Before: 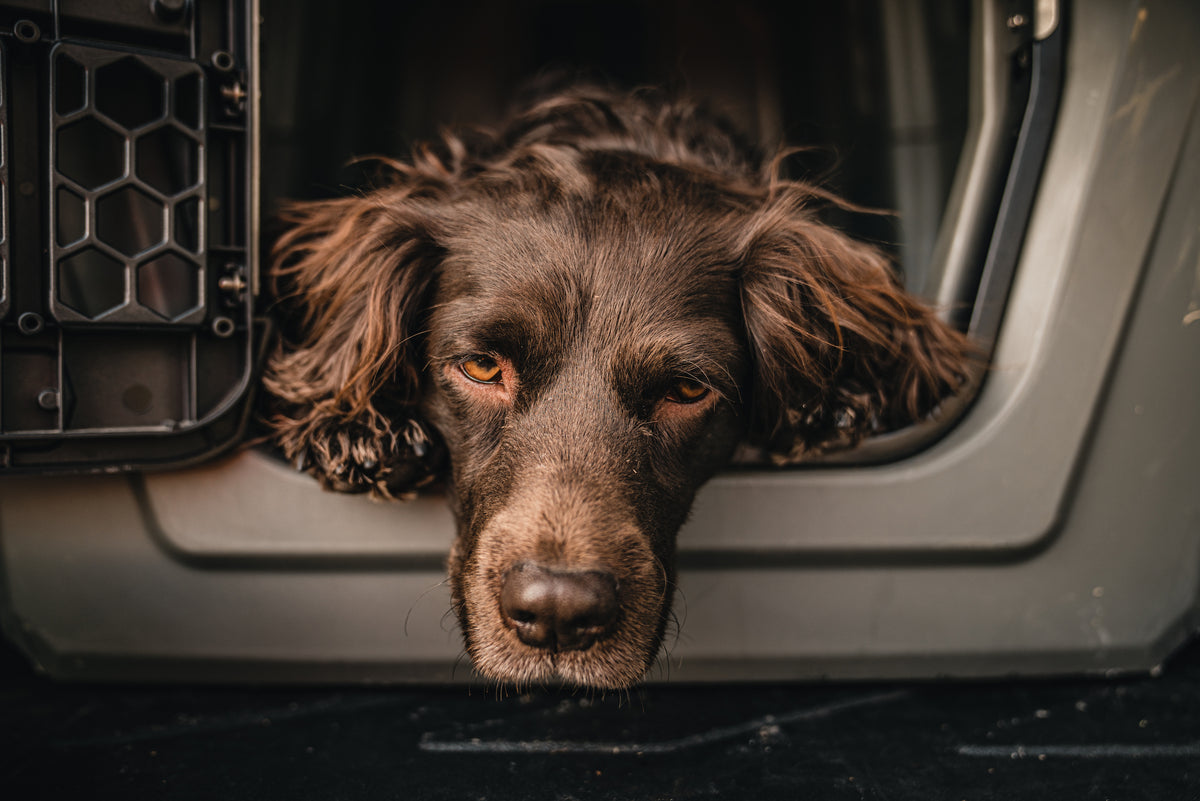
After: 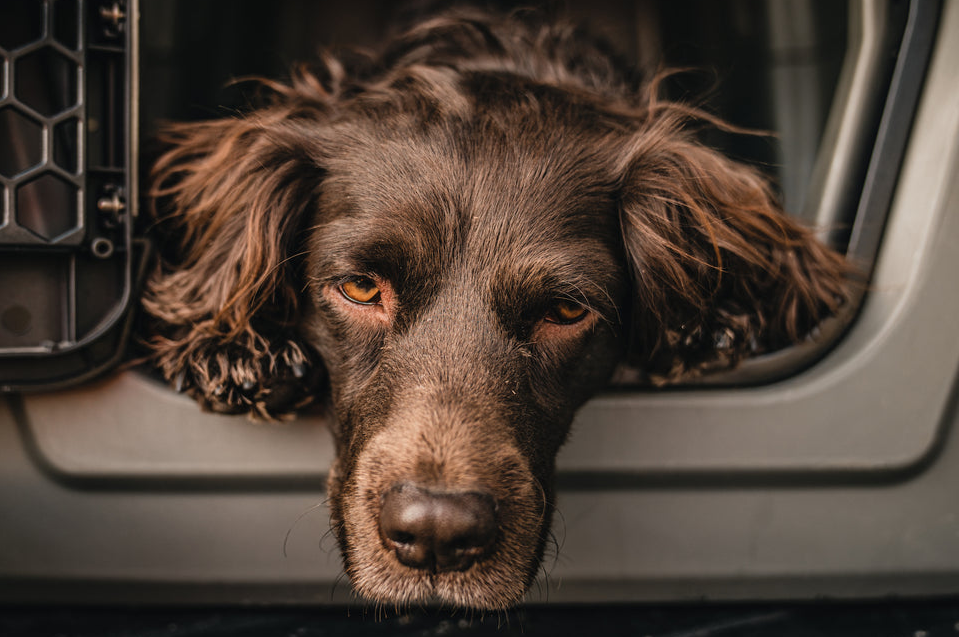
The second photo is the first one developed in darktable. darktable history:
crop and rotate: left 10.153%, top 9.897%, right 9.872%, bottom 10.54%
